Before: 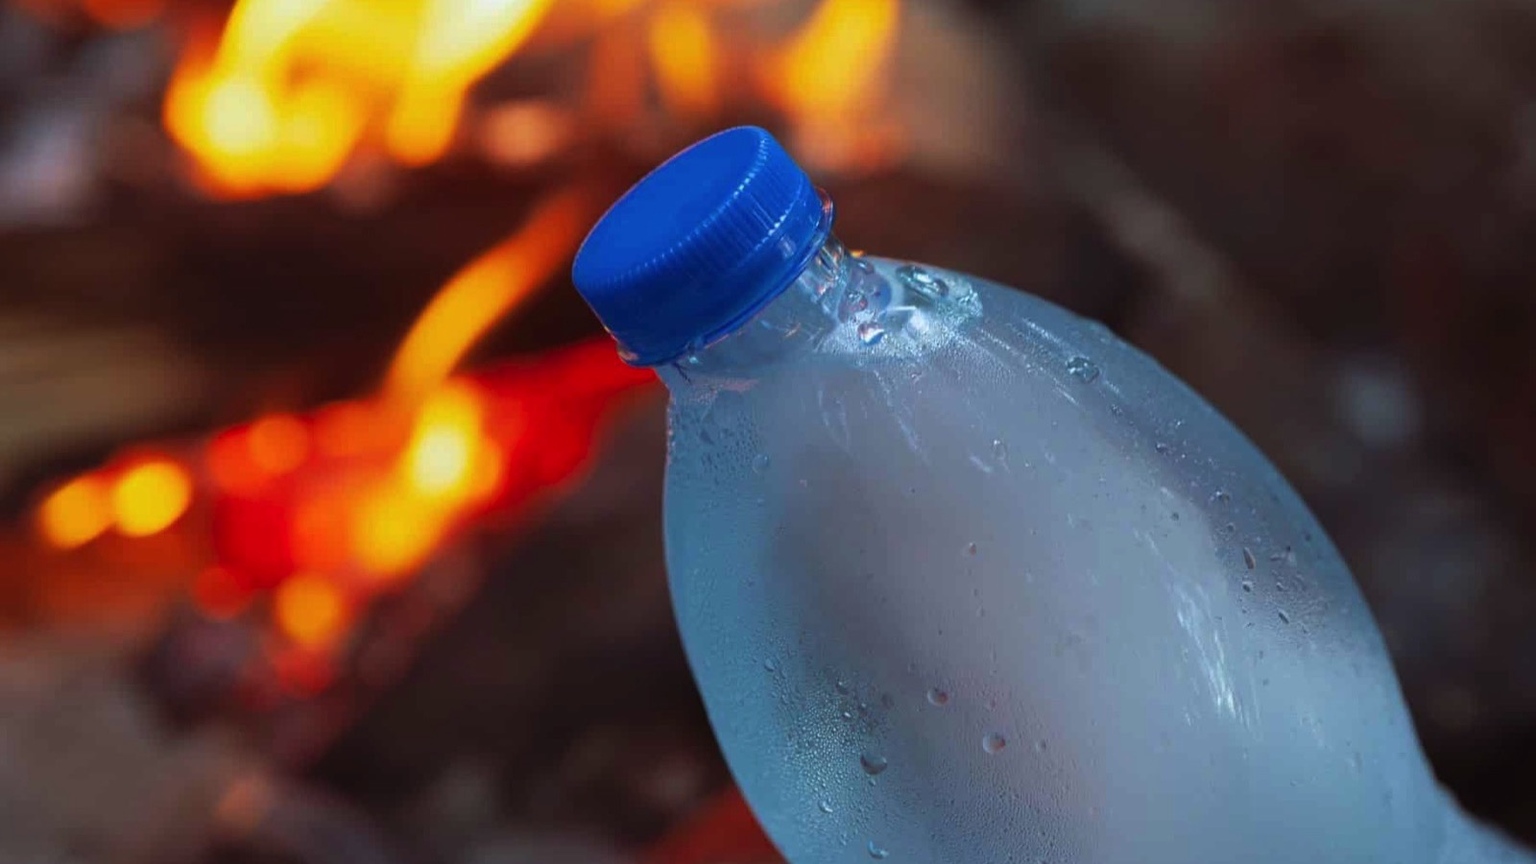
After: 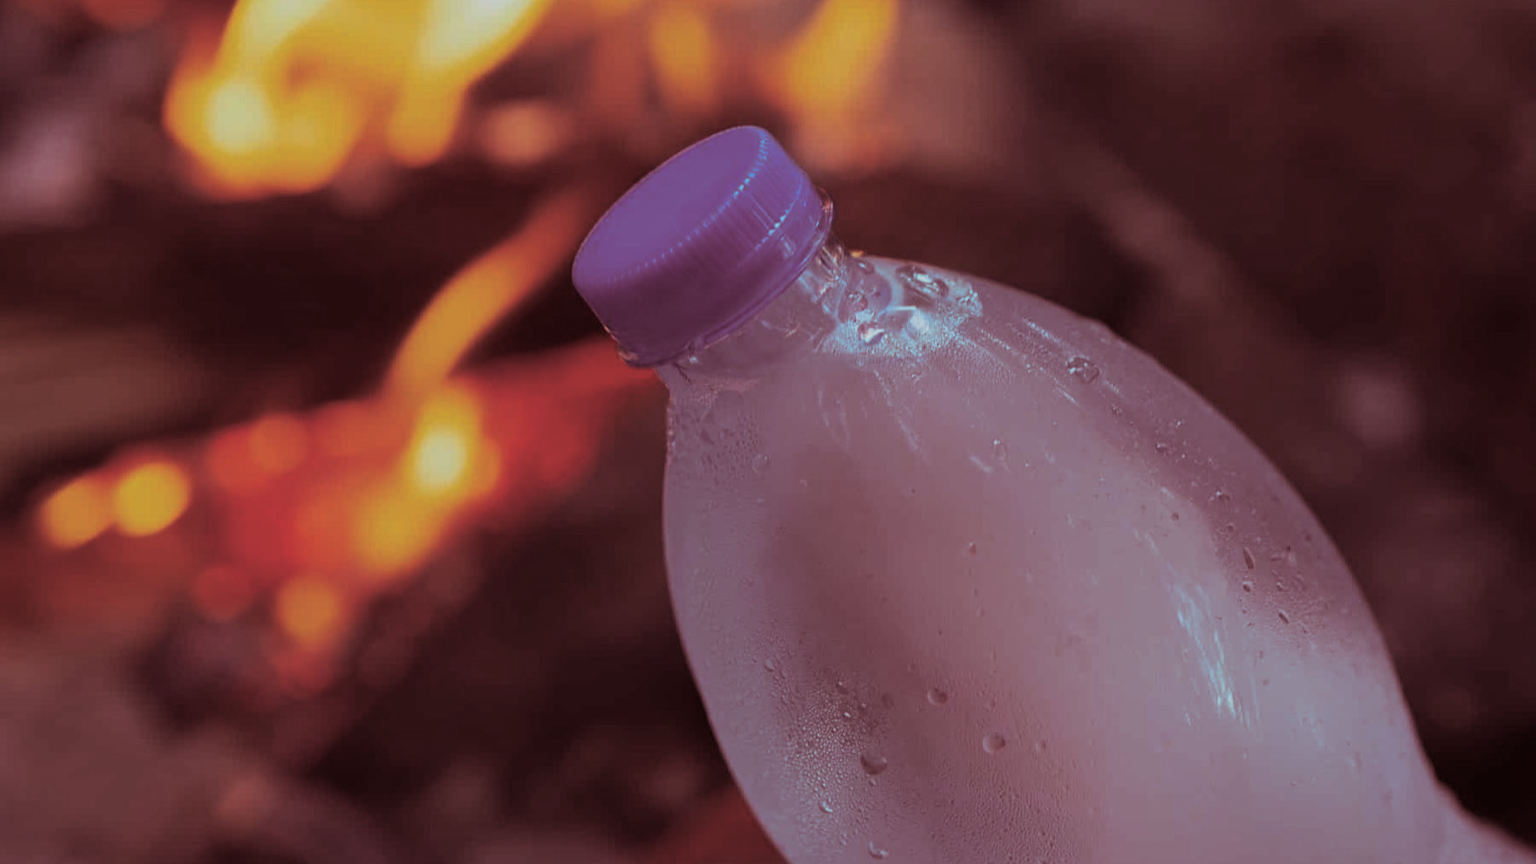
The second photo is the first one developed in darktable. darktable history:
split-toning: compress 20%
exposure: exposure -0.582 EV, compensate highlight preservation false
